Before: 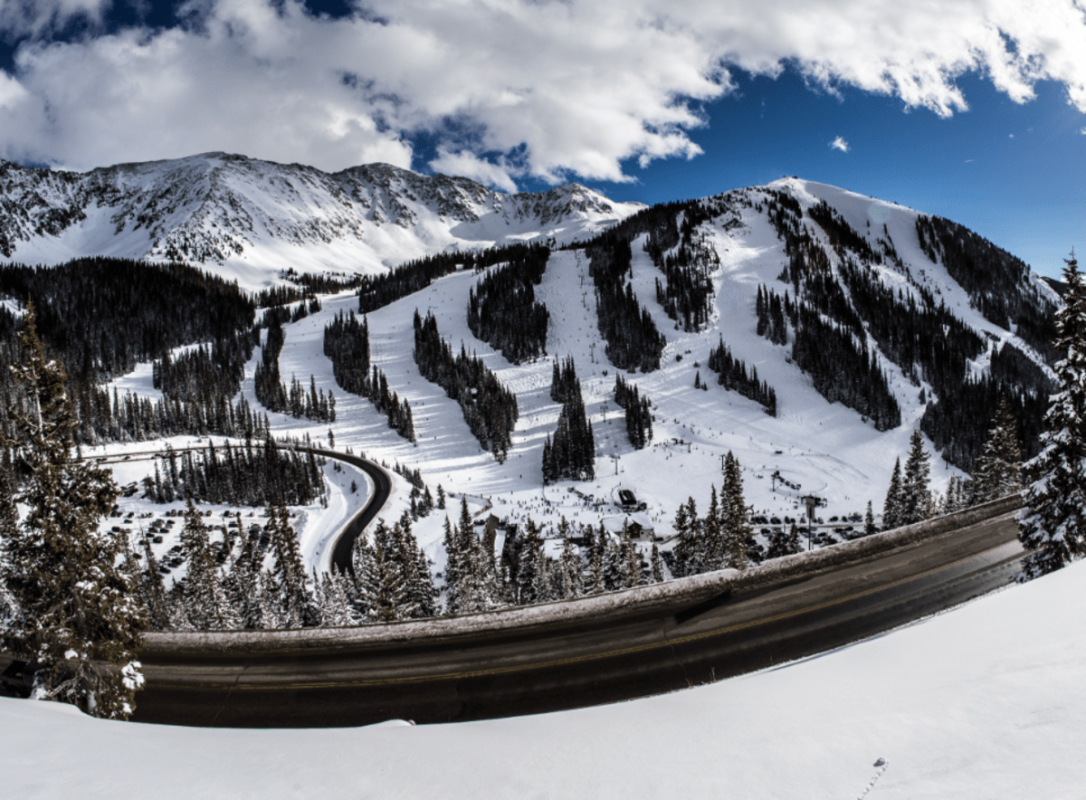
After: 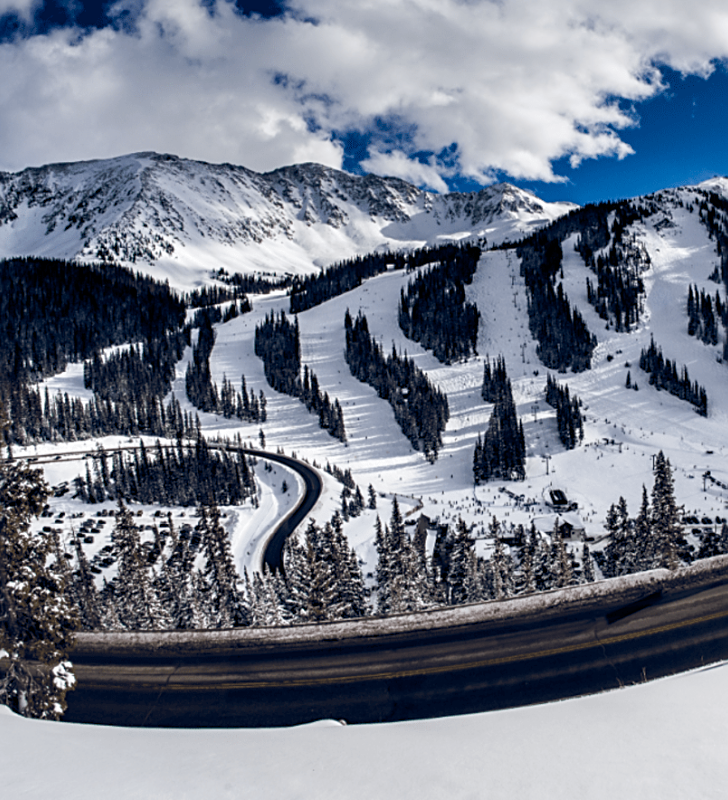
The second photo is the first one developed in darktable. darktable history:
exposure: compensate exposure bias true, compensate highlight preservation false
sharpen: on, module defaults
crop and rotate: left 6.354%, right 26.591%
color balance rgb: power › hue 63.19°, global offset › chroma 0.15%, global offset › hue 254.07°, perceptual saturation grading › global saturation 20%, perceptual saturation grading › highlights -50.033%, perceptual saturation grading › shadows 30.683%, global vibrance 20%
